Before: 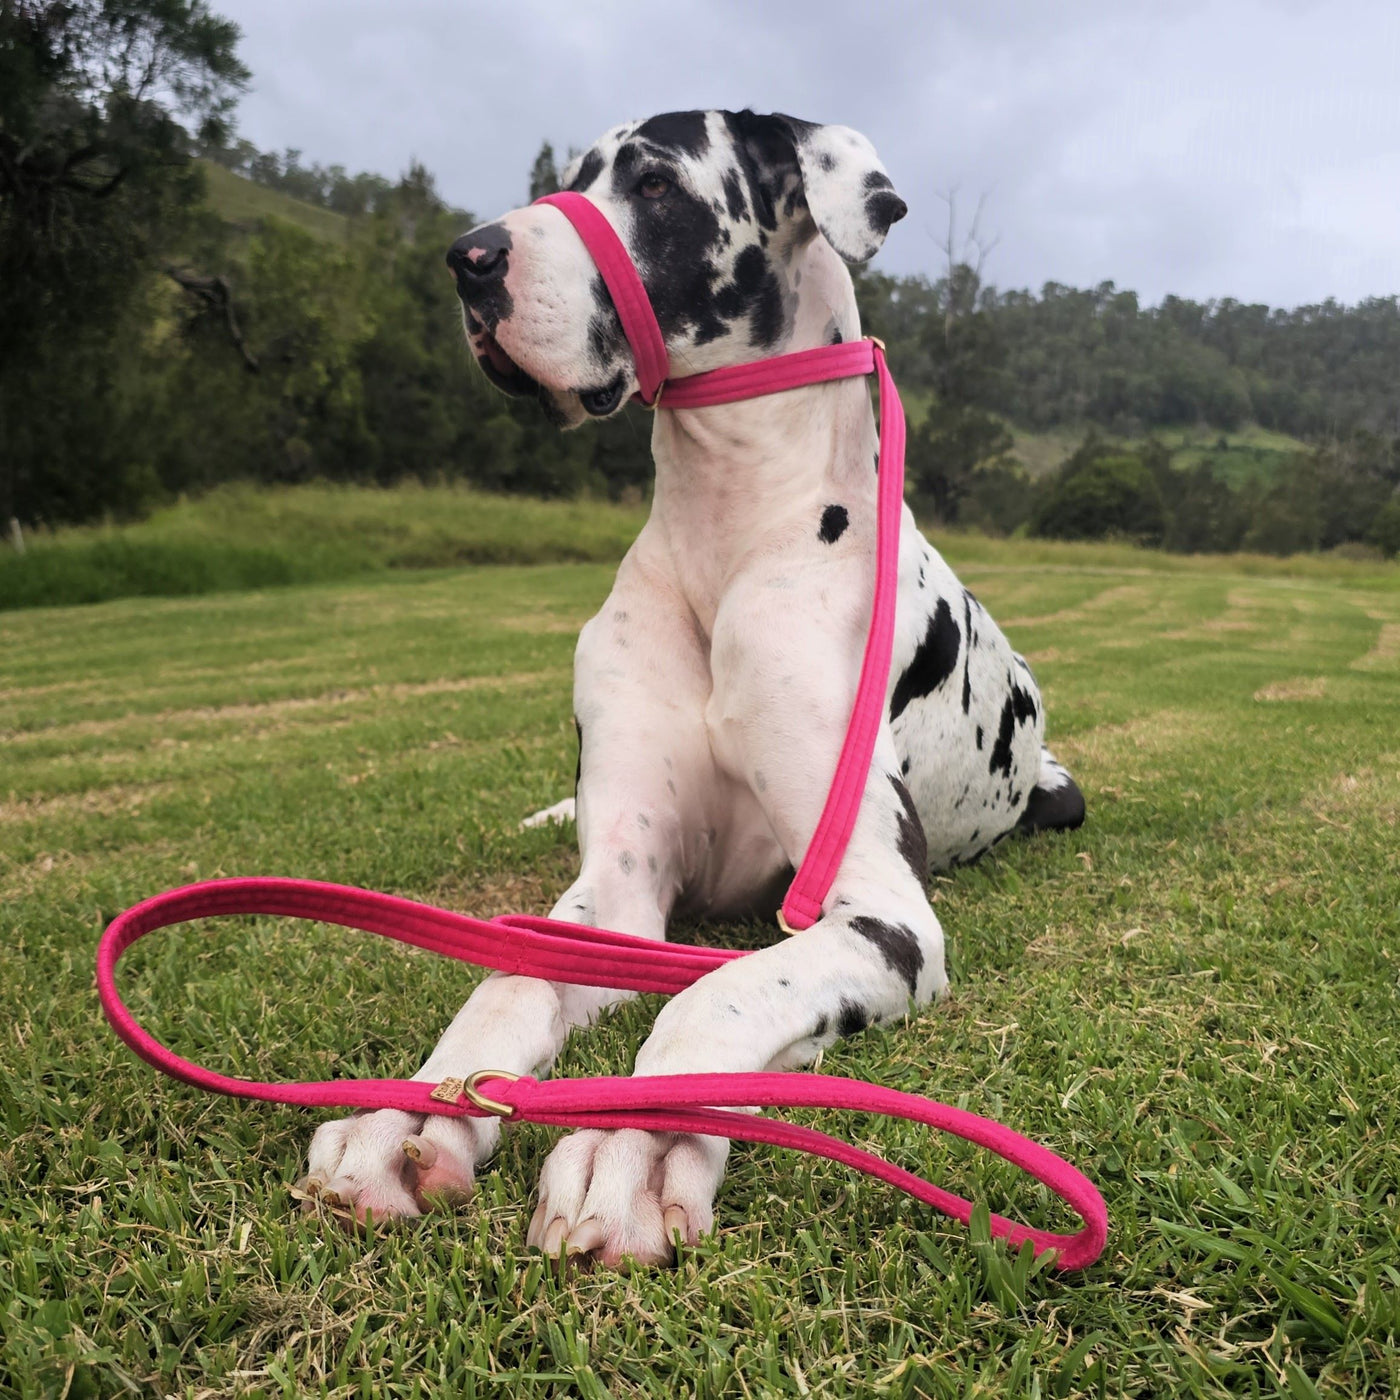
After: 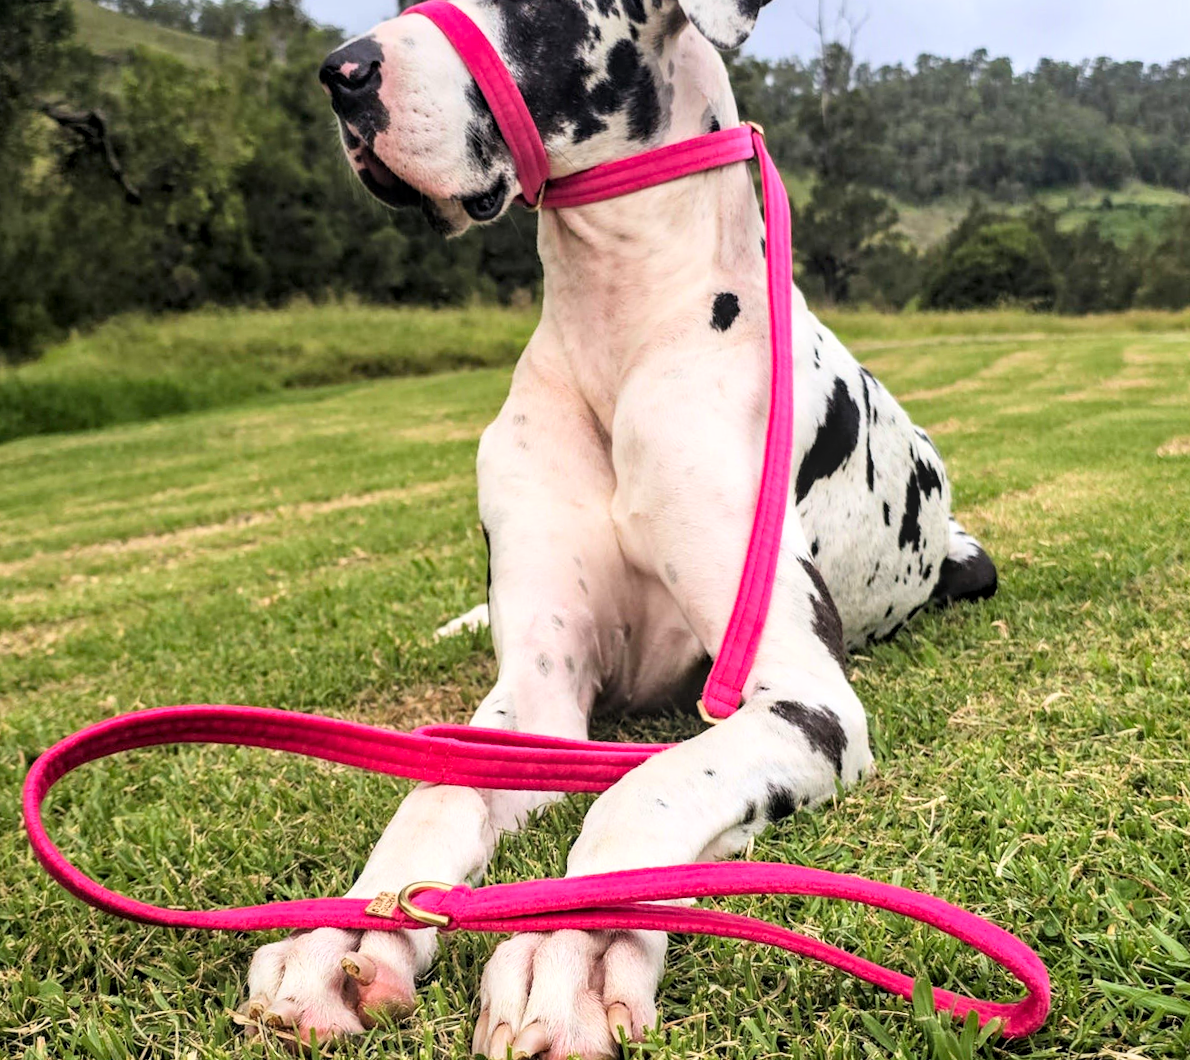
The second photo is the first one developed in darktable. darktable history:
haze removal: compatibility mode true, adaptive false
rotate and perspective: rotation -4.25°, automatic cropping off
tone curve: curves: ch0 [(0, 0) (0.004, 0.001) (0.133, 0.132) (0.325, 0.395) (0.455, 0.565) (0.832, 0.925) (1, 1)], color space Lab, linked channels, preserve colors none
local contrast: detail 130%
crop: left 9.712%, top 16.928%, right 10.845%, bottom 12.332%
